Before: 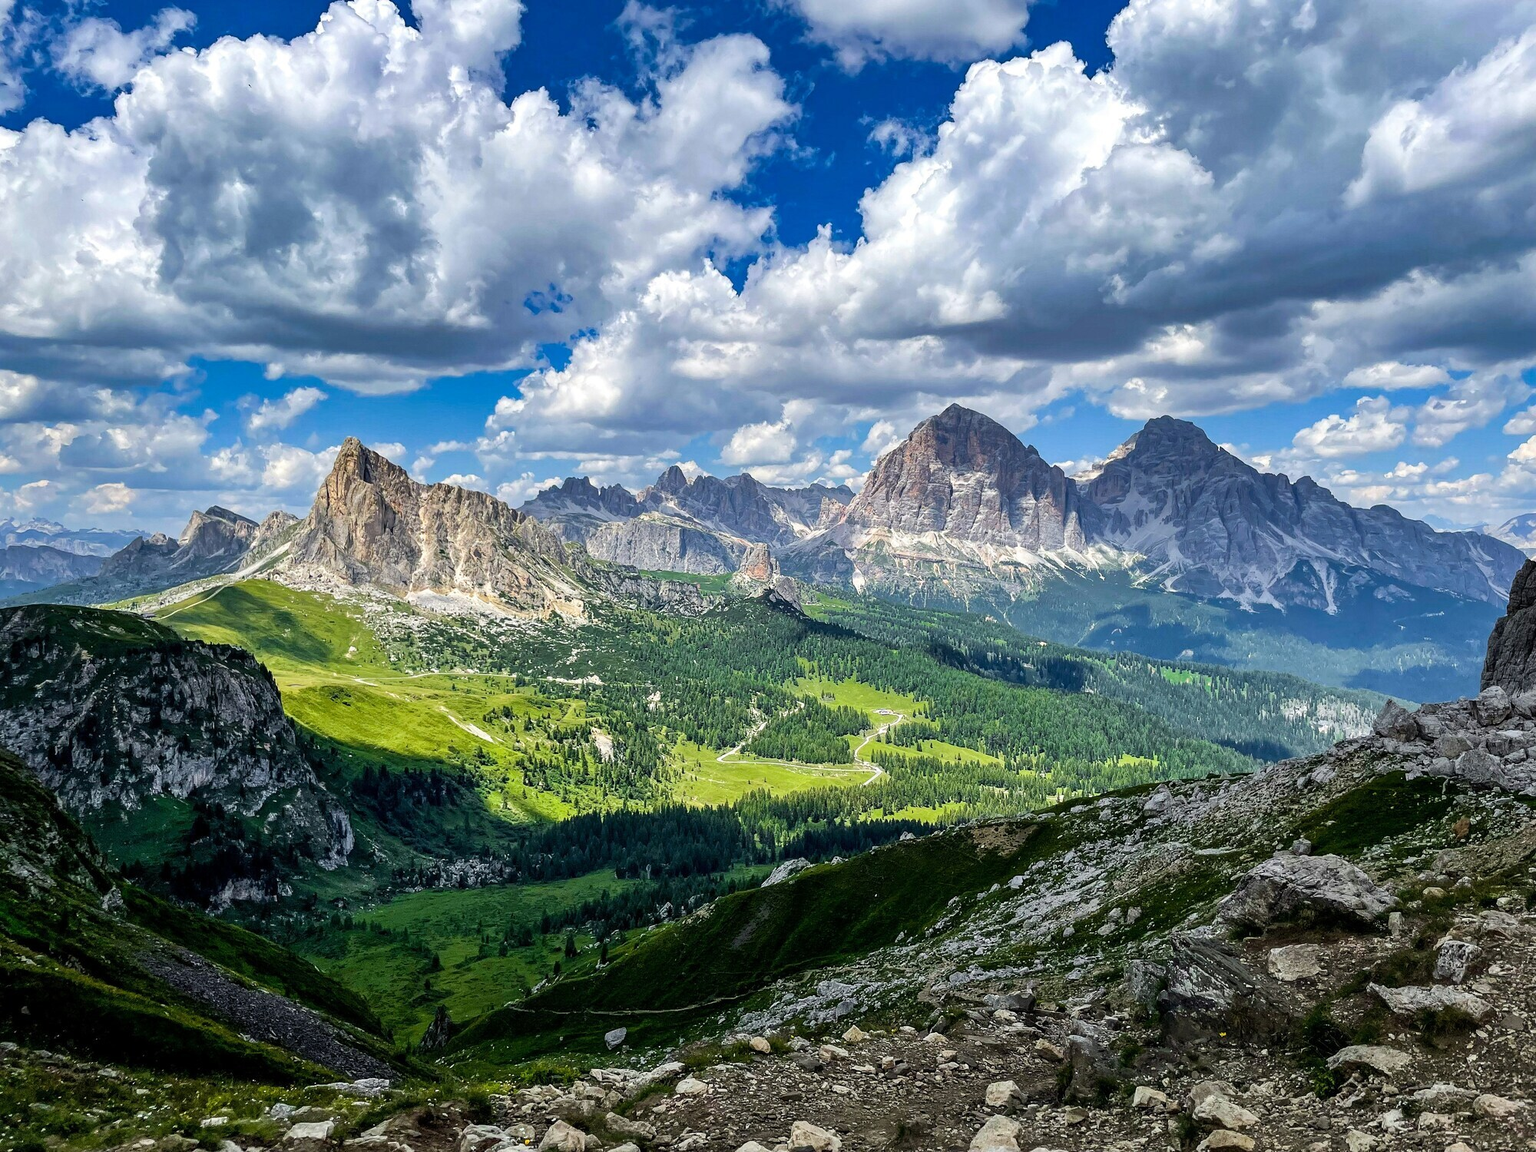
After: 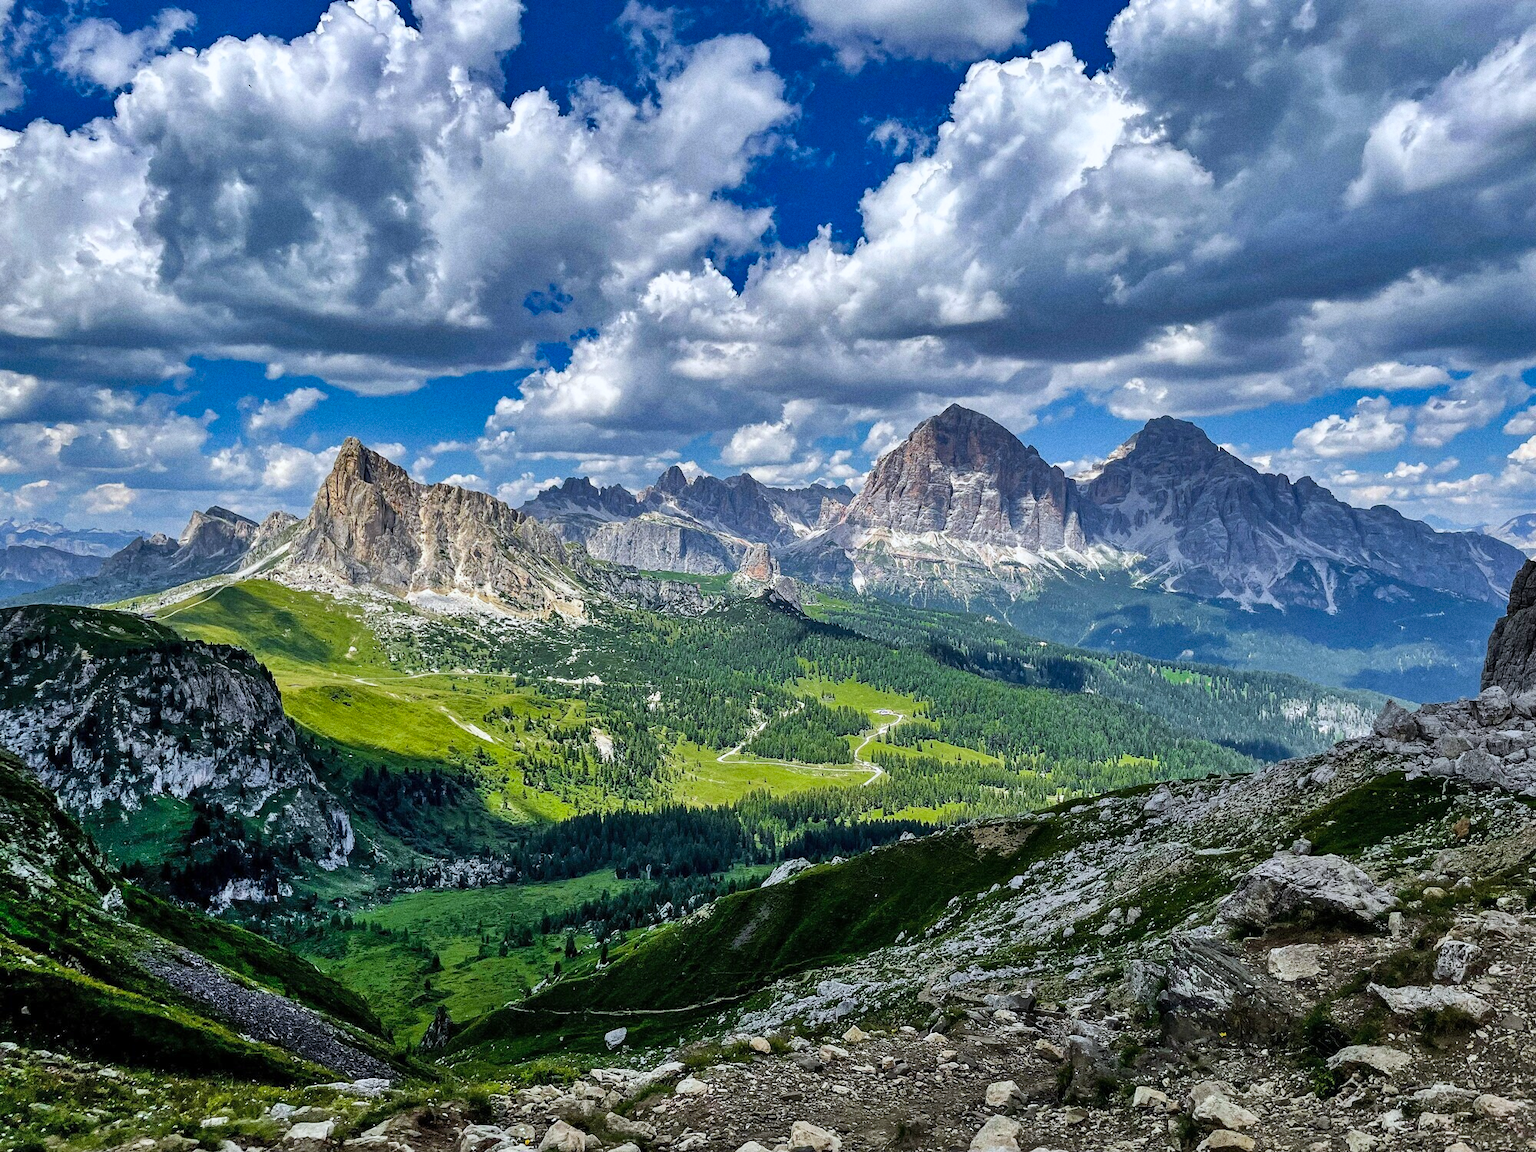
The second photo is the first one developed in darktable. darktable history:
shadows and highlights: shadows 60, highlights -60.23, soften with gaussian
grain: on, module defaults
color zones: curves: ch0 [(0, 0.444) (0.143, 0.442) (0.286, 0.441) (0.429, 0.441) (0.571, 0.441) (0.714, 0.441) (0.857, 0.442) (1, 0.444)]
contrast brightness saturation: contrast 0.05
white balance: red 0.976, blue 1.04
